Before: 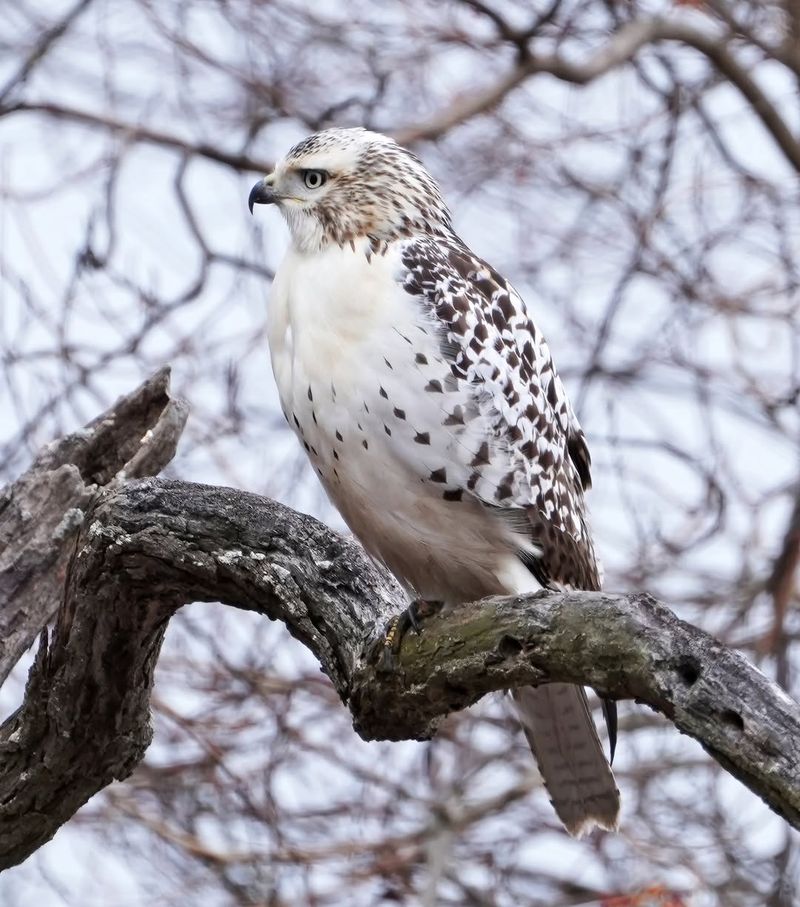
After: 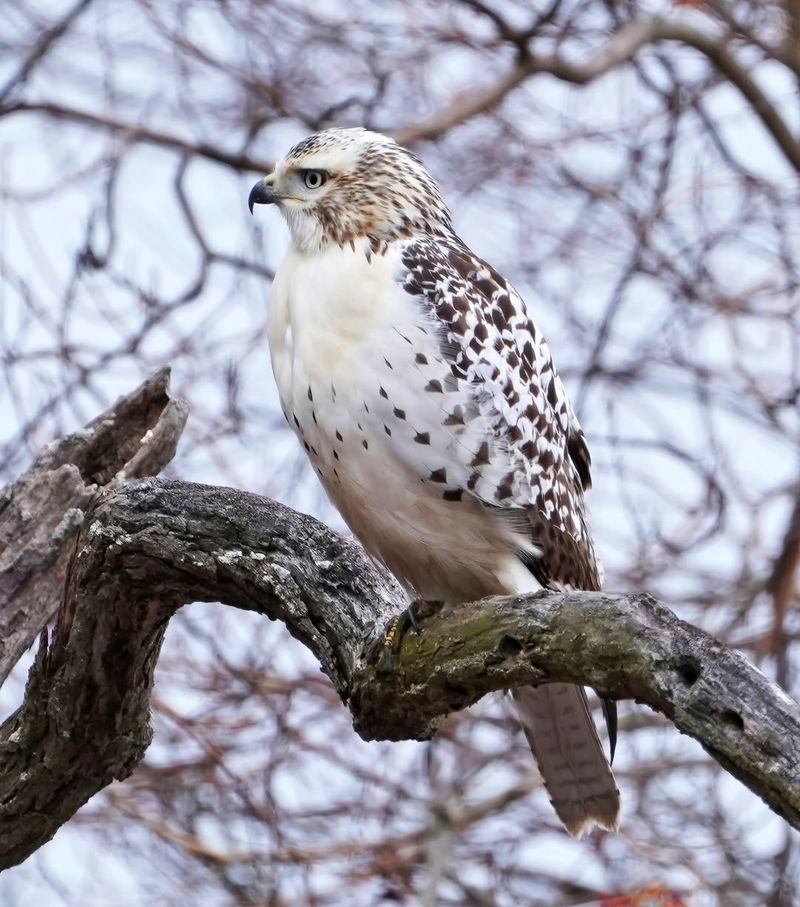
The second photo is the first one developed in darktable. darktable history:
shadows and highlights: shadows 37.27, highlights -28.18, soften with gaussian
color balance rgb: perceptual saturation grading › global saturation 20%, global vibrance 20%
